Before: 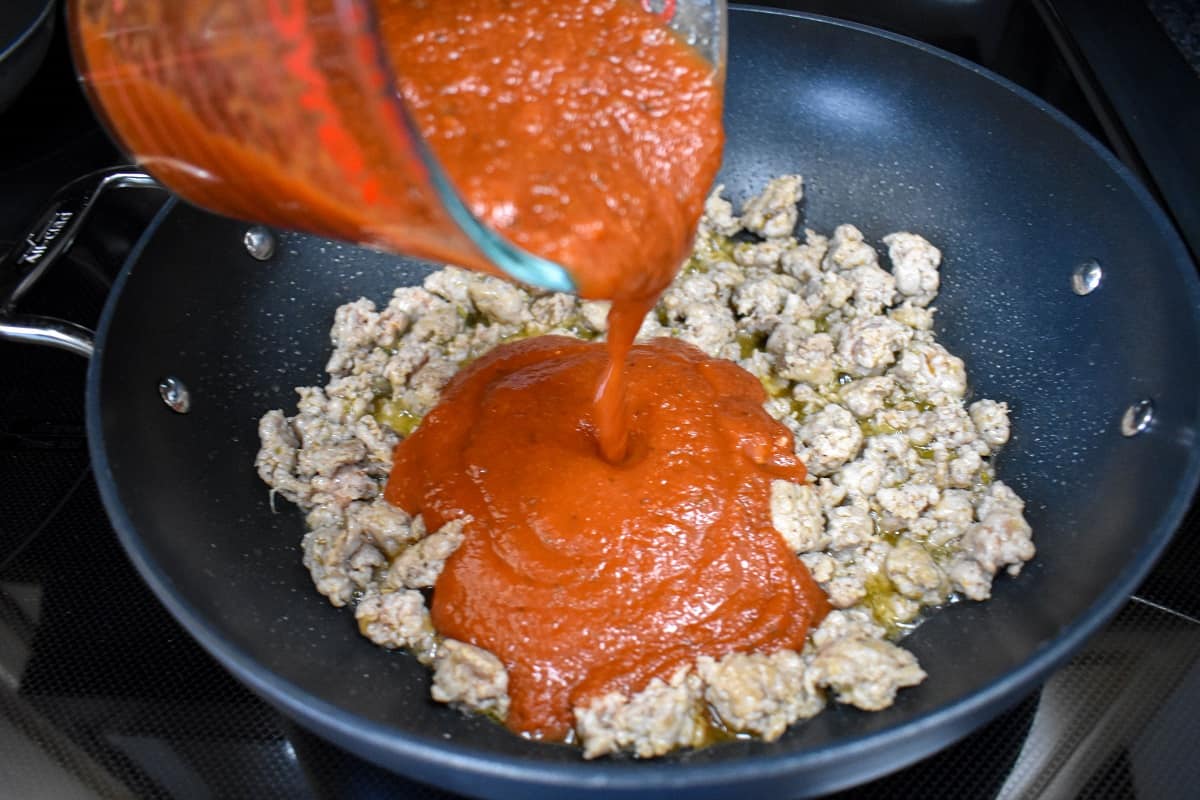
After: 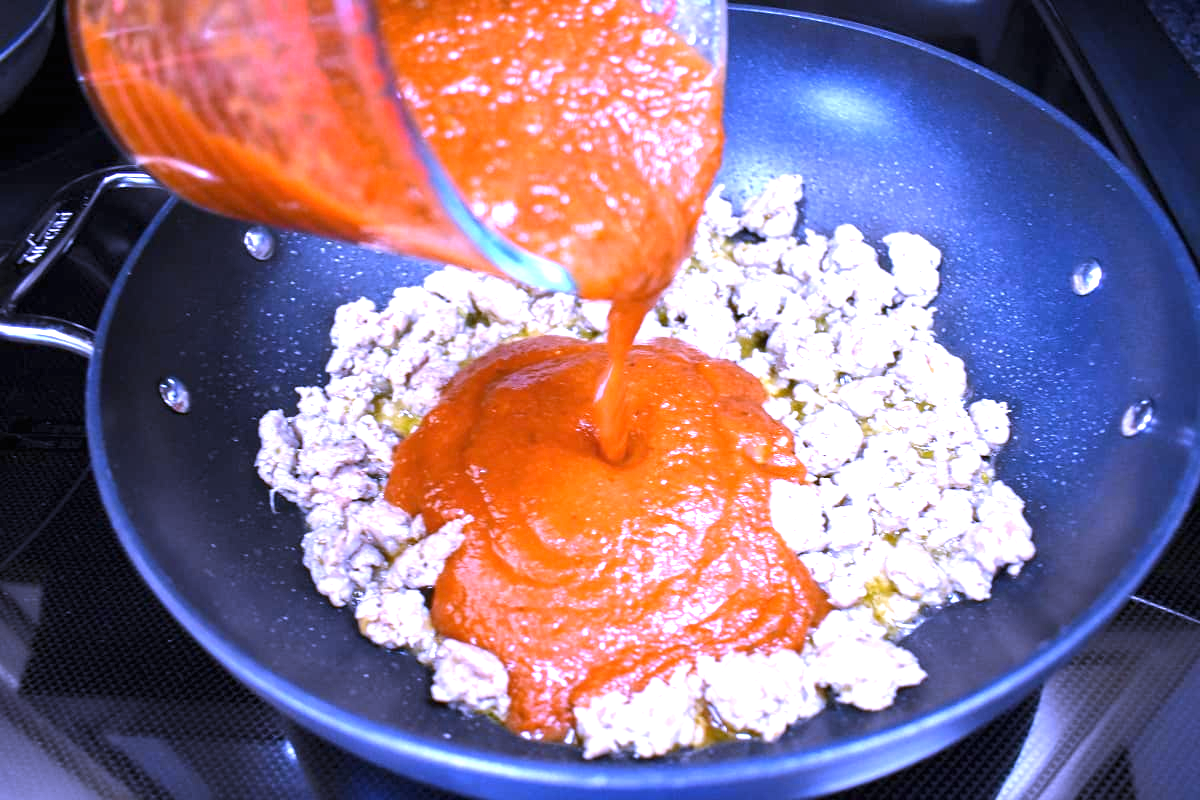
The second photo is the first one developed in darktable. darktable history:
exposure: black level correction 0, exposure 1.2 EV, compensate exposure bias true, compensate highlight preservation false
white balance: red 0.98, blue 1.61
